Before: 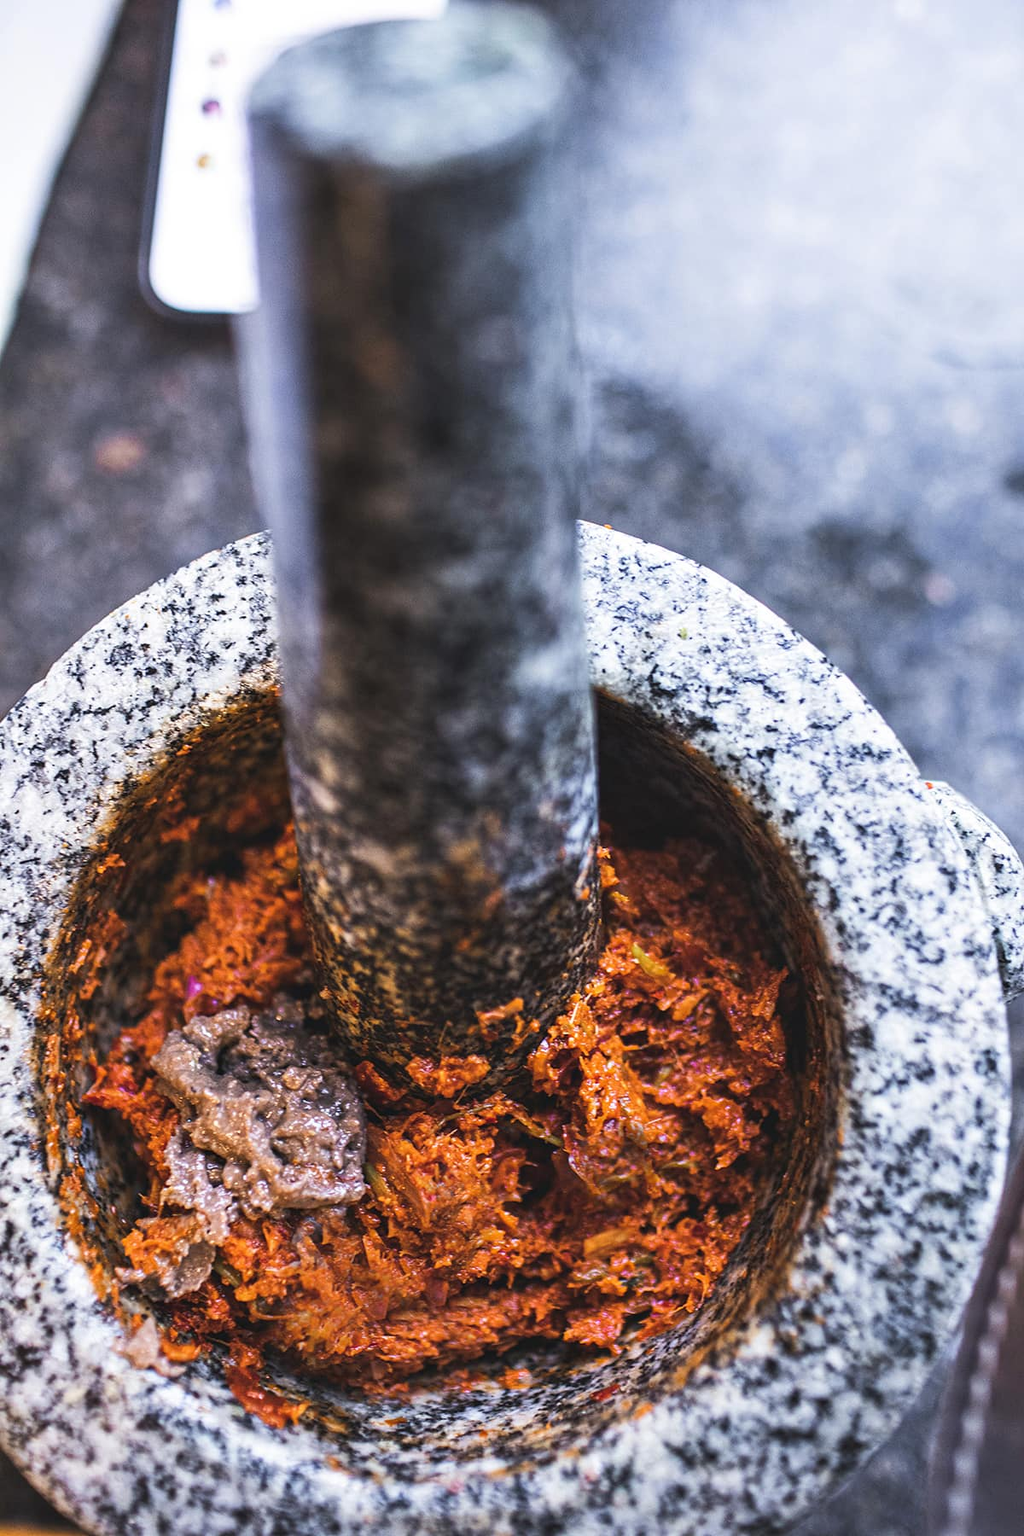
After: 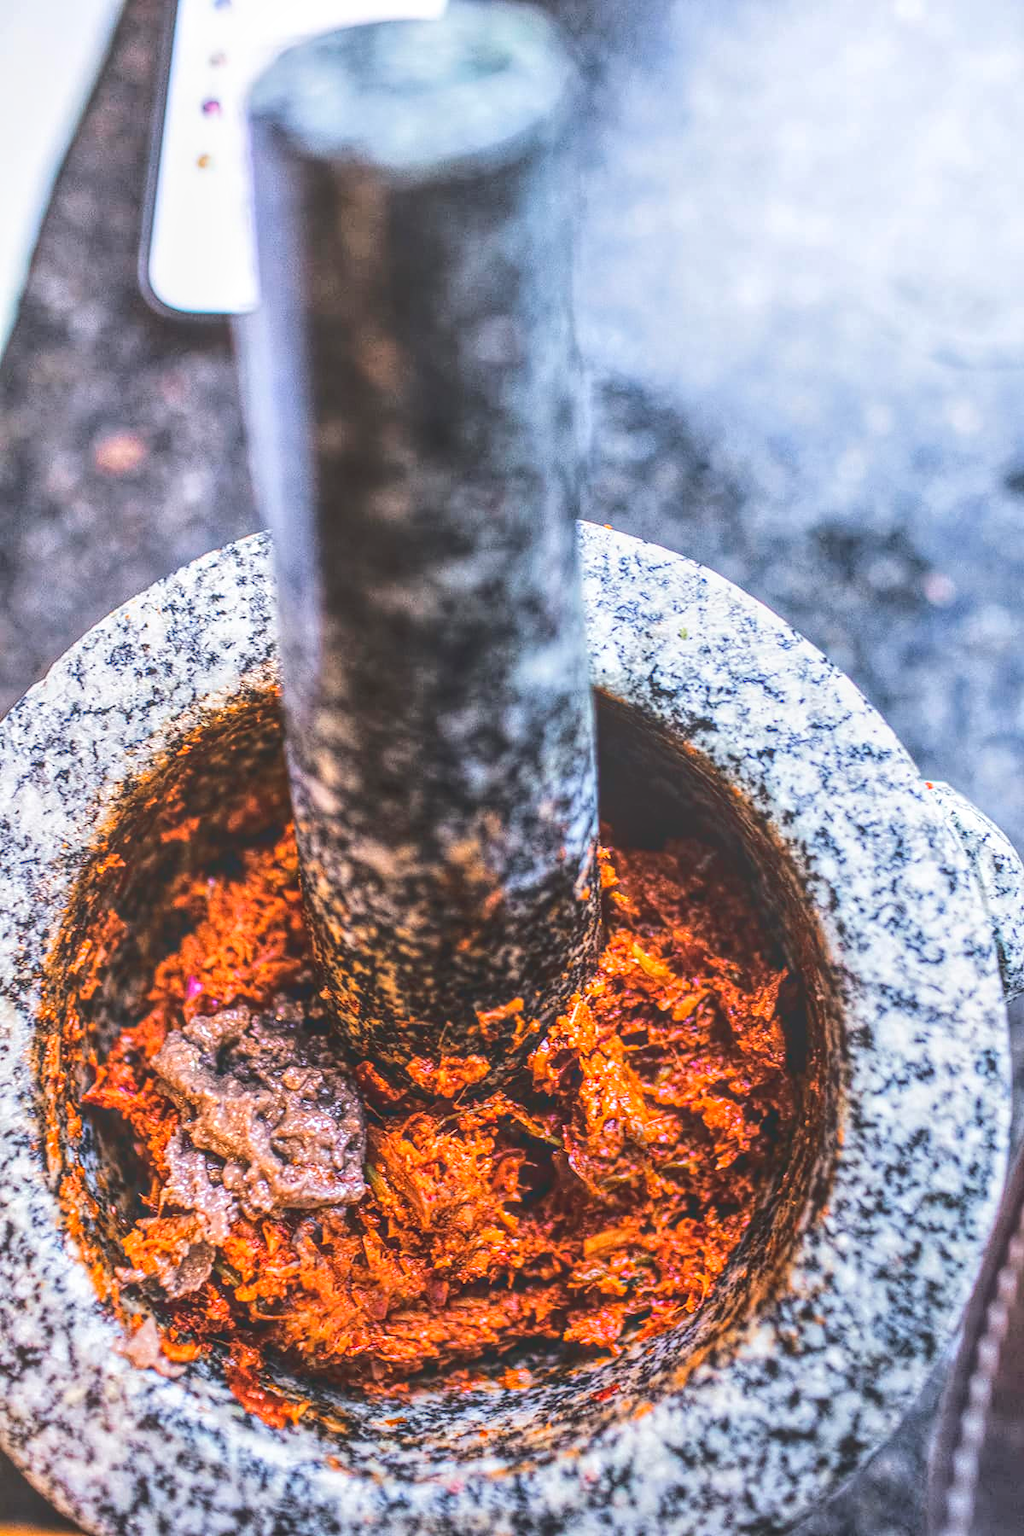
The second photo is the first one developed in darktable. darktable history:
tone curve: curves: ch0 [(0, 0) (0.003, 0.074) (0.011, 0.079) (0.025, 0.083) (0.044, 0.095) (0.069, 0.097) (0.1, 0.11) (0.136, 0.131) (0.177, 0.159) (0.224, 0.209) (0.277, 0.279) (0.335, 0.367) (0.399, 0.455) (0.468, 0.538) (0.543, 0.621) (0.623, 0.699) (0.709, 0.782) (0.801, 0.848) (0.898, 0.924) (1, 1)], color space Lab, linked channels, preserve colors none
local contrast: highlights 66%, shadows 34%, detail 167%, midtone range 0.2
